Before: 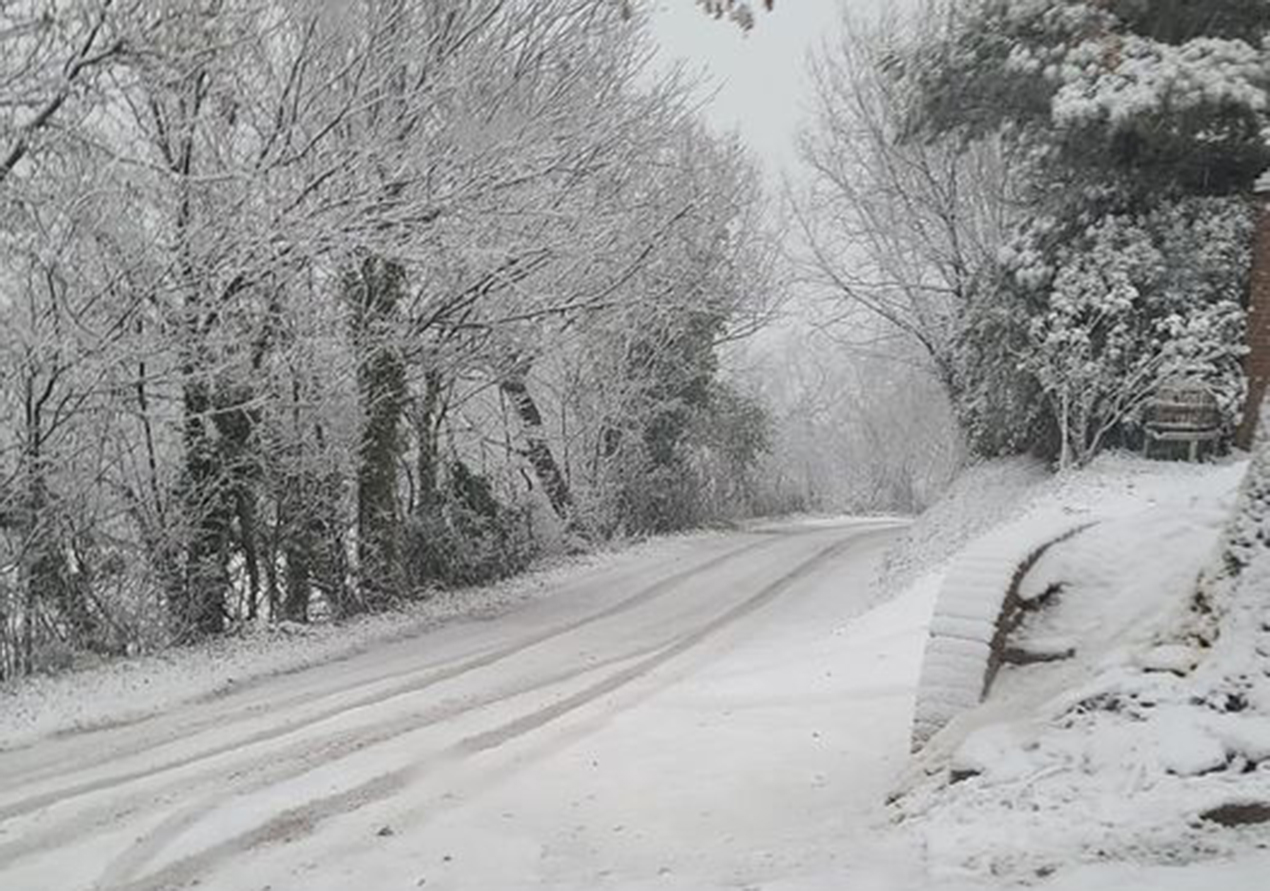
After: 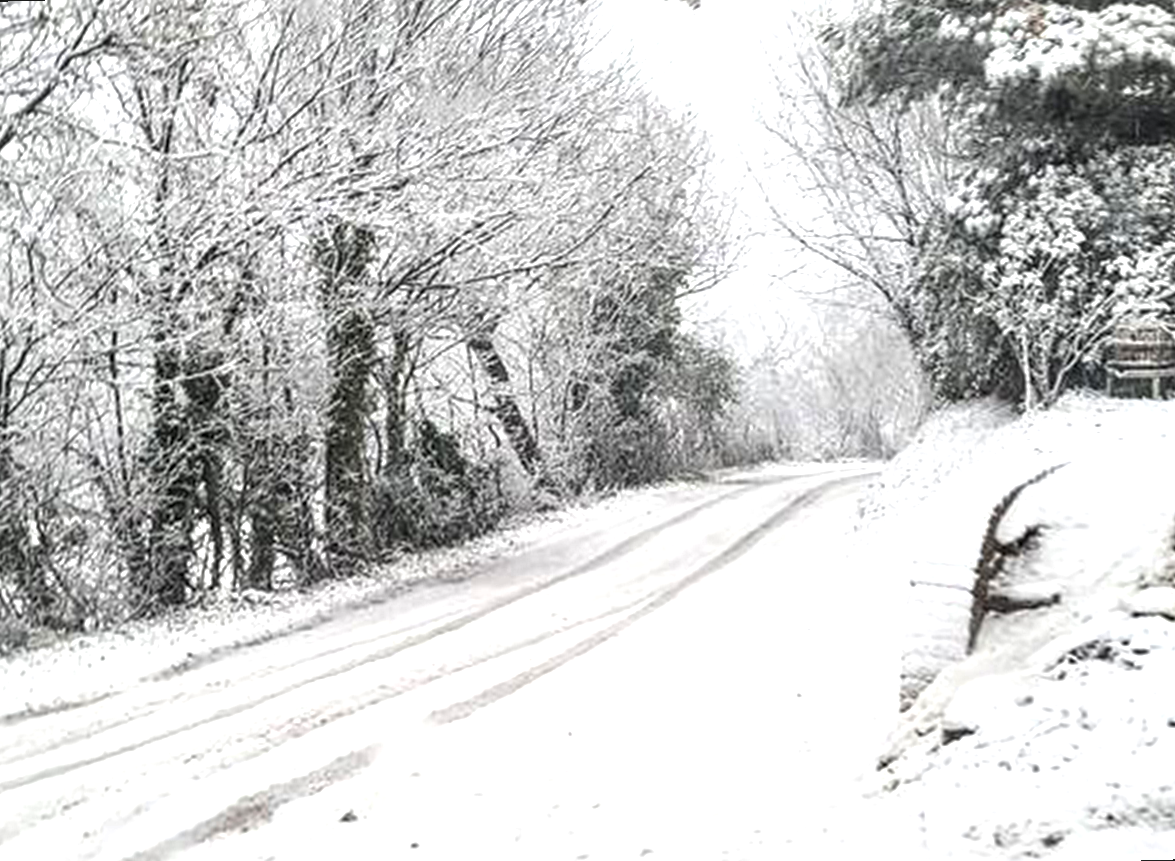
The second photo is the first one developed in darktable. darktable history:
exposure: black level correction -0.005, exposure 1.002 EV, compensate highlight preservation false
rotate and perspective: rotation -1.68°, lens shift (vertical) -0.146, crop left 0.049, crop right 0.912, crop top 0.032, crop bottom 0.96
local contrast: highlights 65%, shadows 54%, detail 169%, midtone range 0.514
